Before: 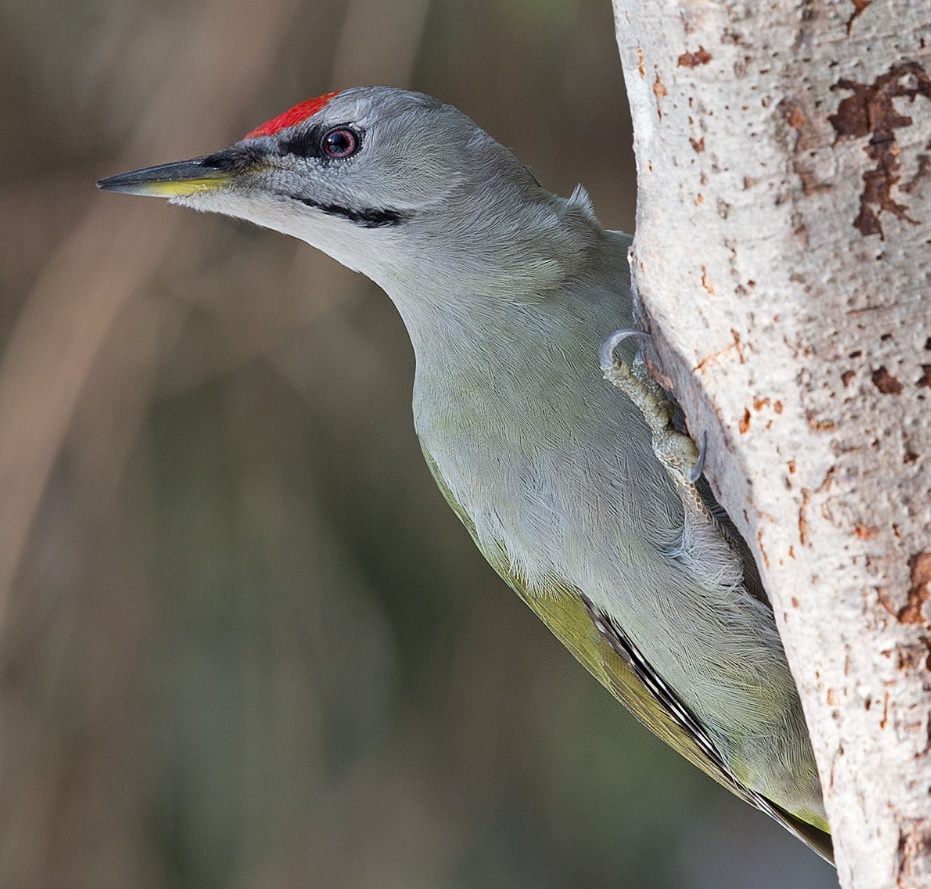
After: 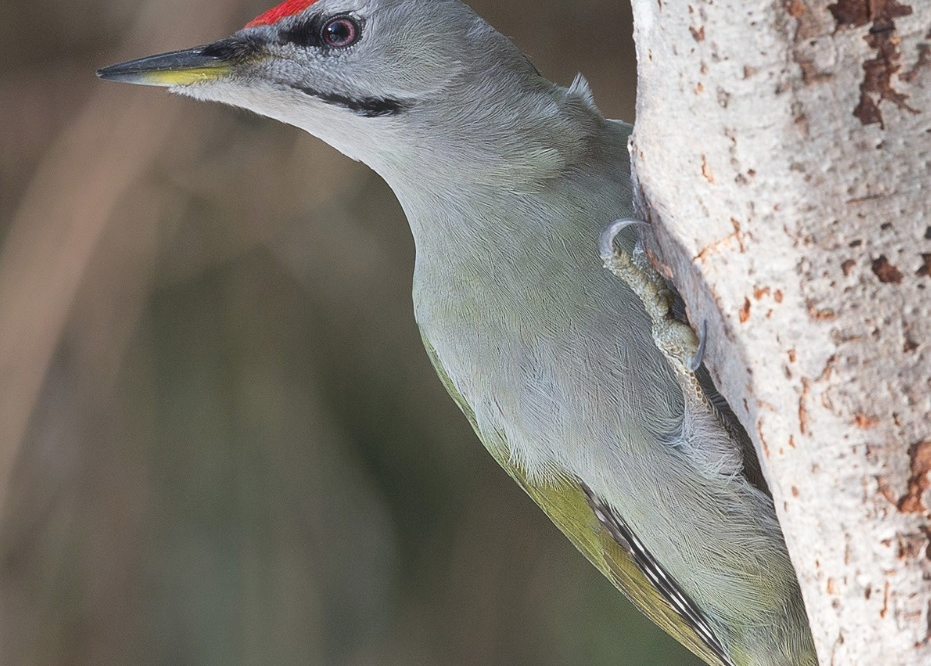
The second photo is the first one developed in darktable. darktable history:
crop and rotate: top 12.5%, bottom 12.5%
haze removal: strength -0.1, adaptive false
